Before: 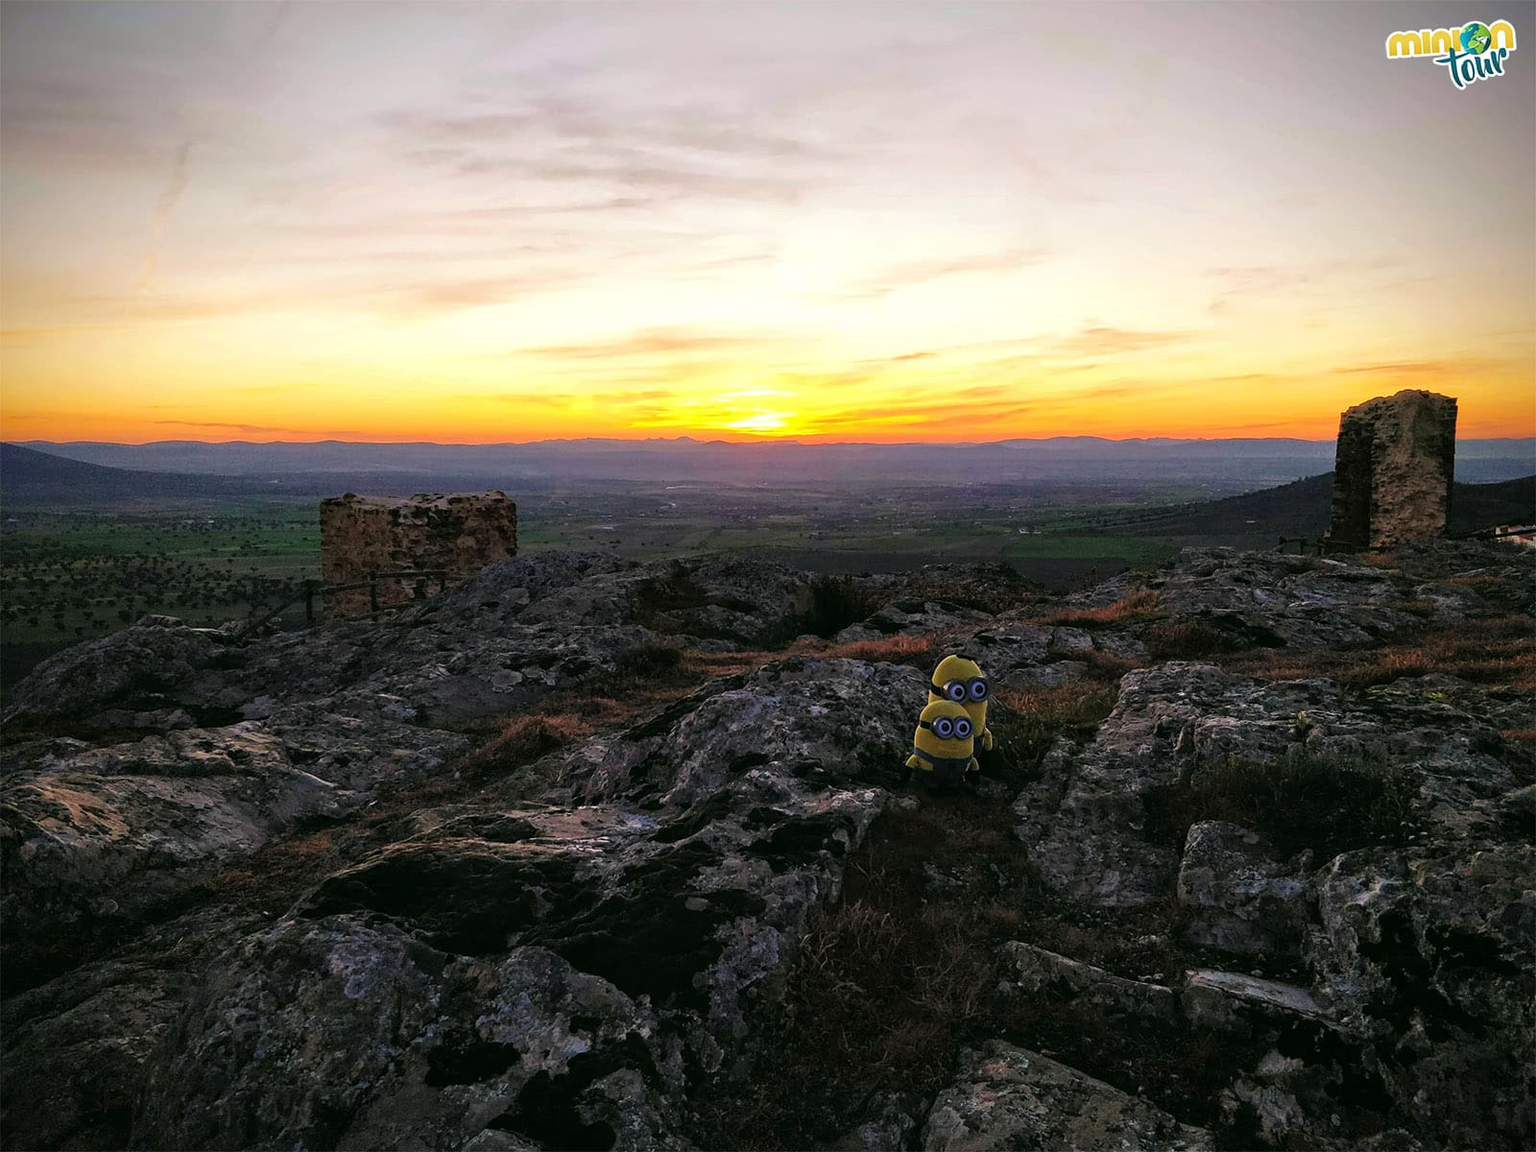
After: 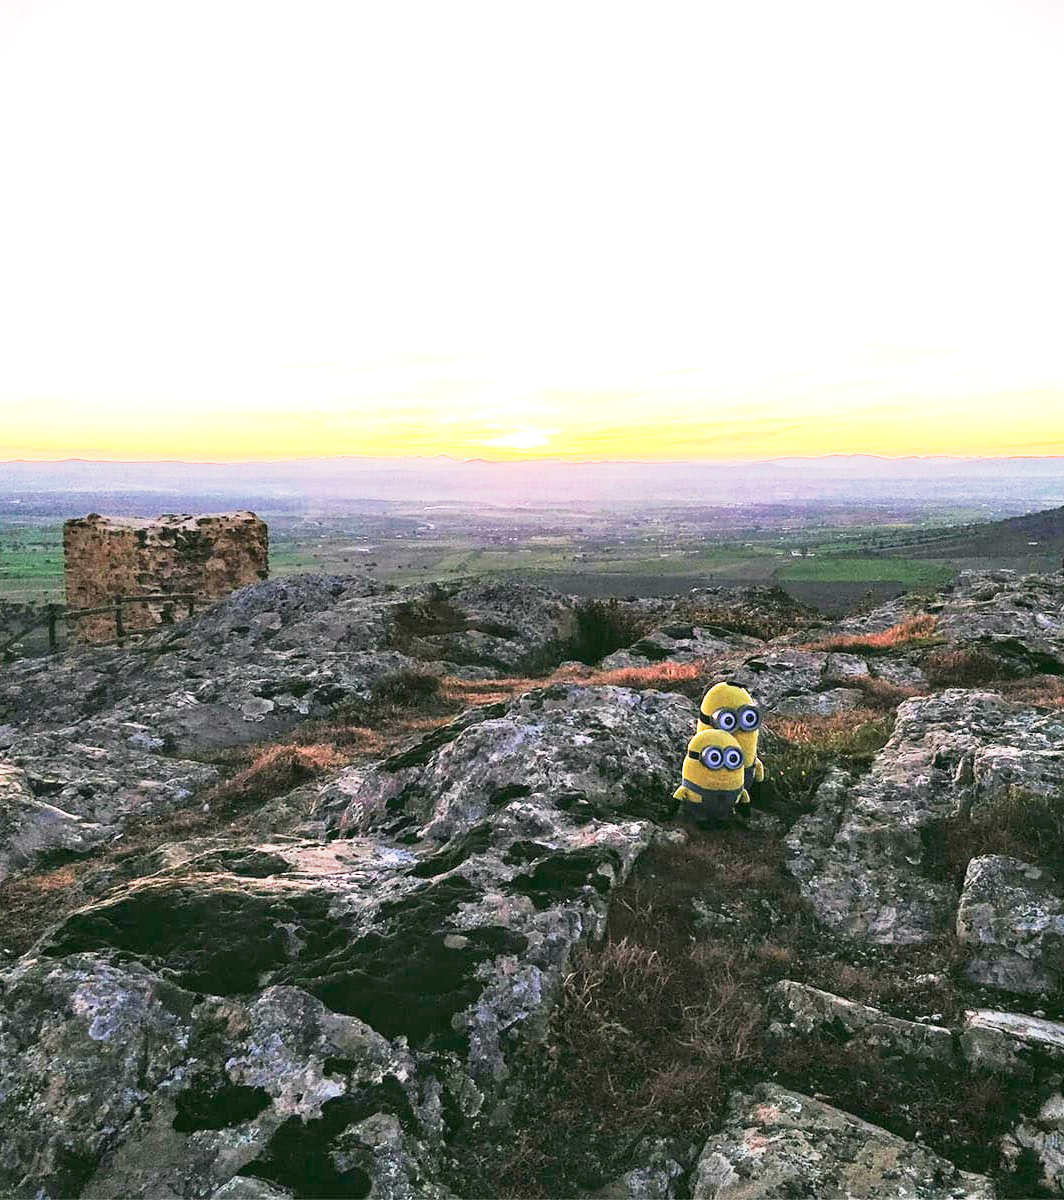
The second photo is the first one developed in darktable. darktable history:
exposure: black level correction 0, exposure 1.9 EV, compensate highlight preservation false
crop: left 16.899%, right 16.556%
base curve: curves: ch0 [(0, 0) (0.088, 0.125) (0.176, 0.251) (0.354, 0.501) (0.613, 0.749) (1, 0.877)], preserve colors none
